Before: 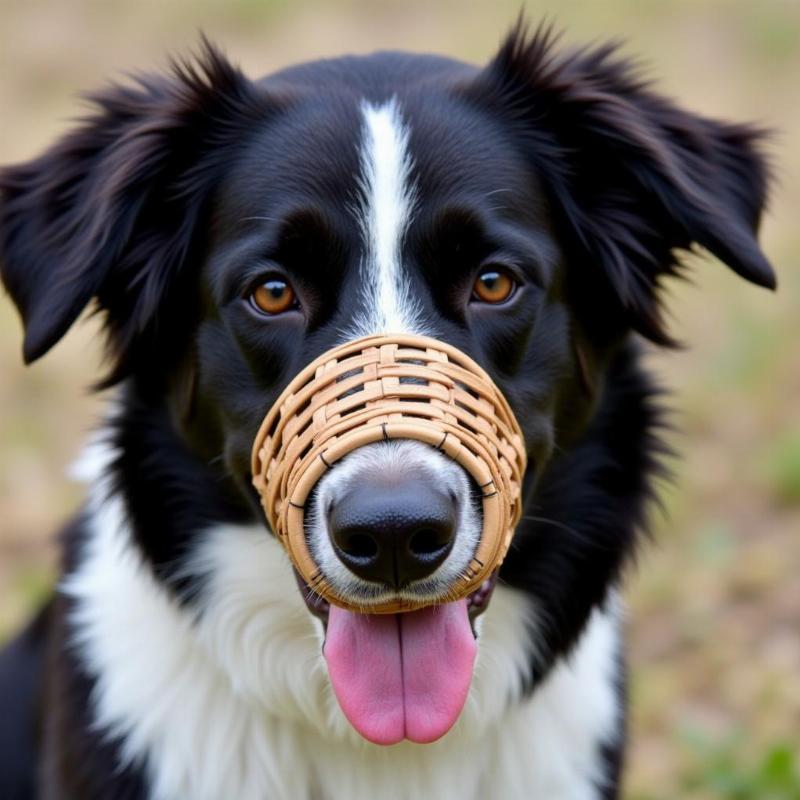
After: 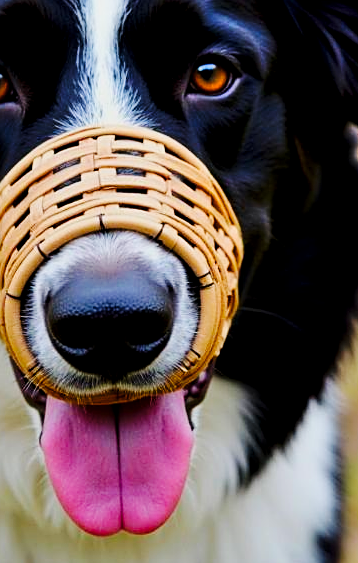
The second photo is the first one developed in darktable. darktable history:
exposure: black level correction 0.009, exposure -0.65 EV, compensate exposure bias true, compensate highlight preservation false
color balance rgb: perceptual saturation grading › global saturation 17.224%, global vibrance 20%
crop: left 35.413%, top 26.184%, right 19.753%, bottom 3.4%
sharpen: on, module defaults
base curve: curves: ch0 [(0, 0) (0.036, 0.025) (0.121, 0.166) (0.206, 0.329) (0.605, 0.79) (1, 1)], preserve colors none
shadows and highlights: white point adjustment 1.01, soften with gaussian
